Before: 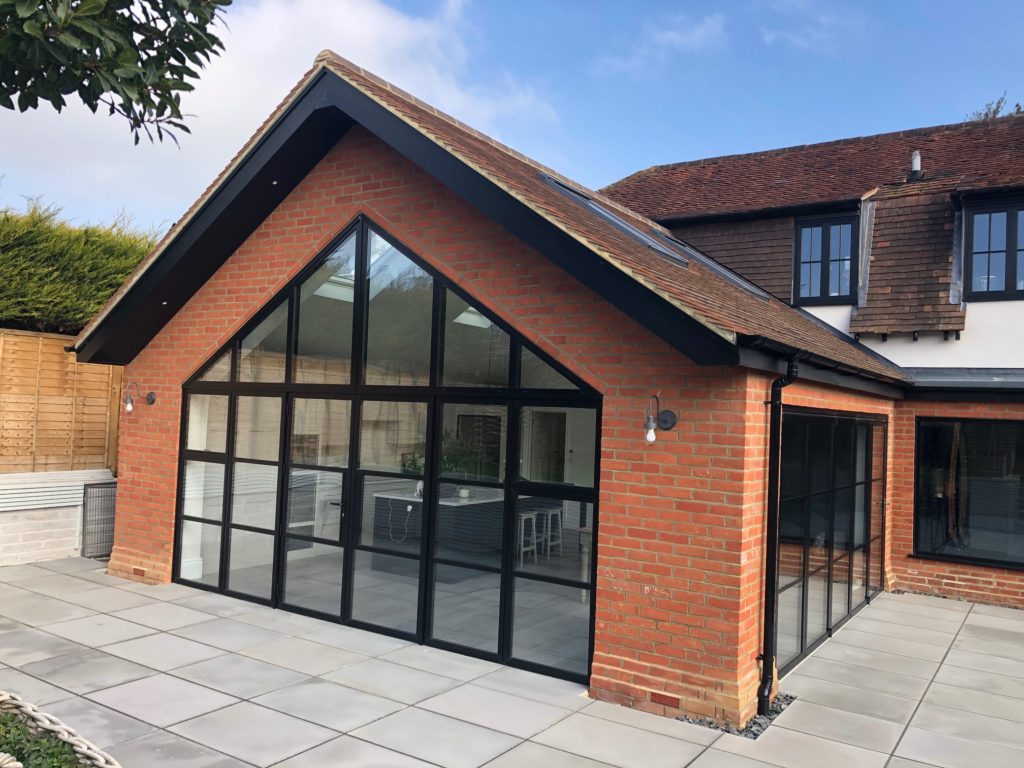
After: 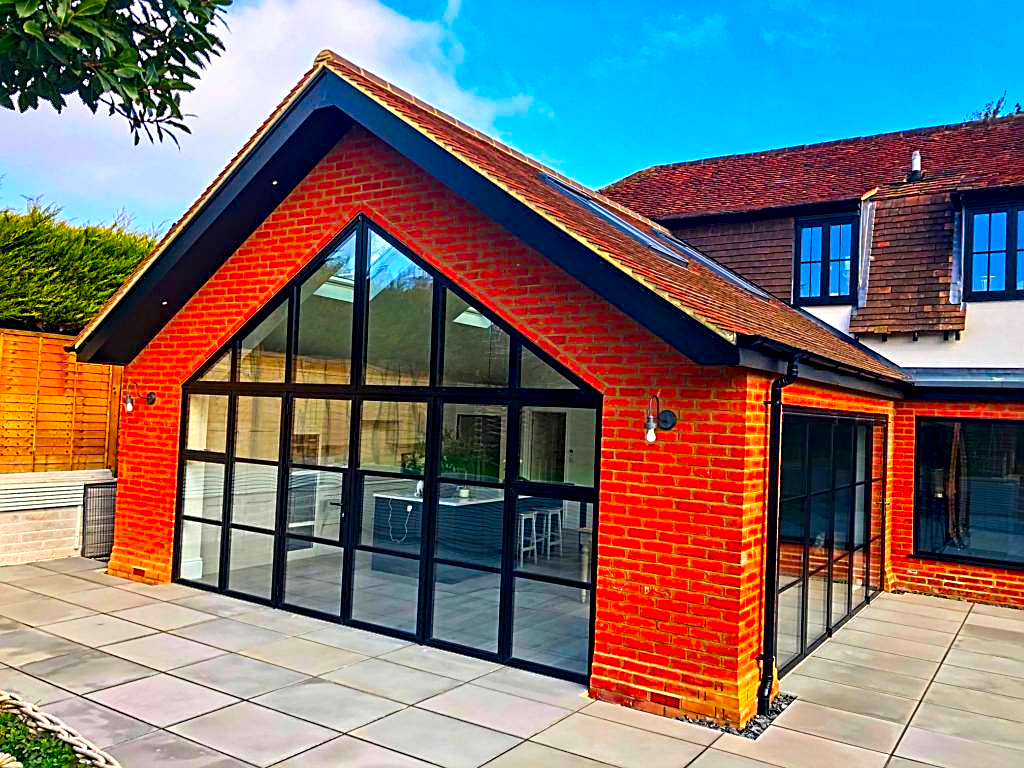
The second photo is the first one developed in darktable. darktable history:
contrast equalizer: octaves 7, y [[0.5, 0.542, 0.583, 0.625, 0.667, 0.708], [0.5 ×6], [0.5 ×6], [0 ×6], [0 ×6]]
sharpen: on, module defaults
color correction: saturation 3
